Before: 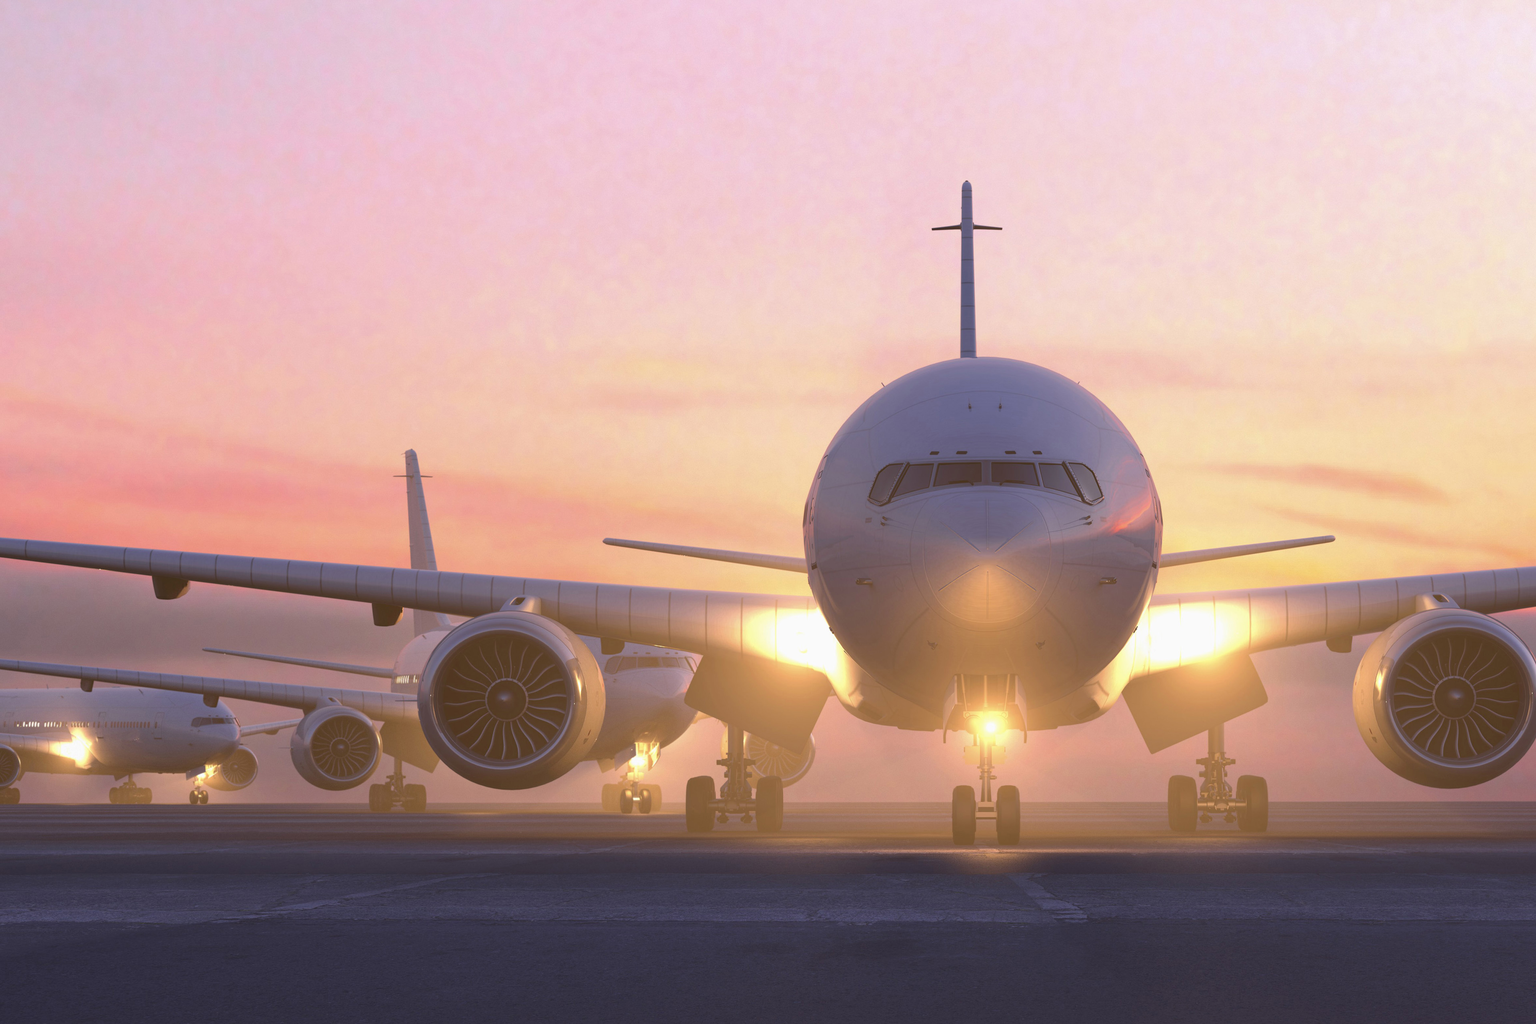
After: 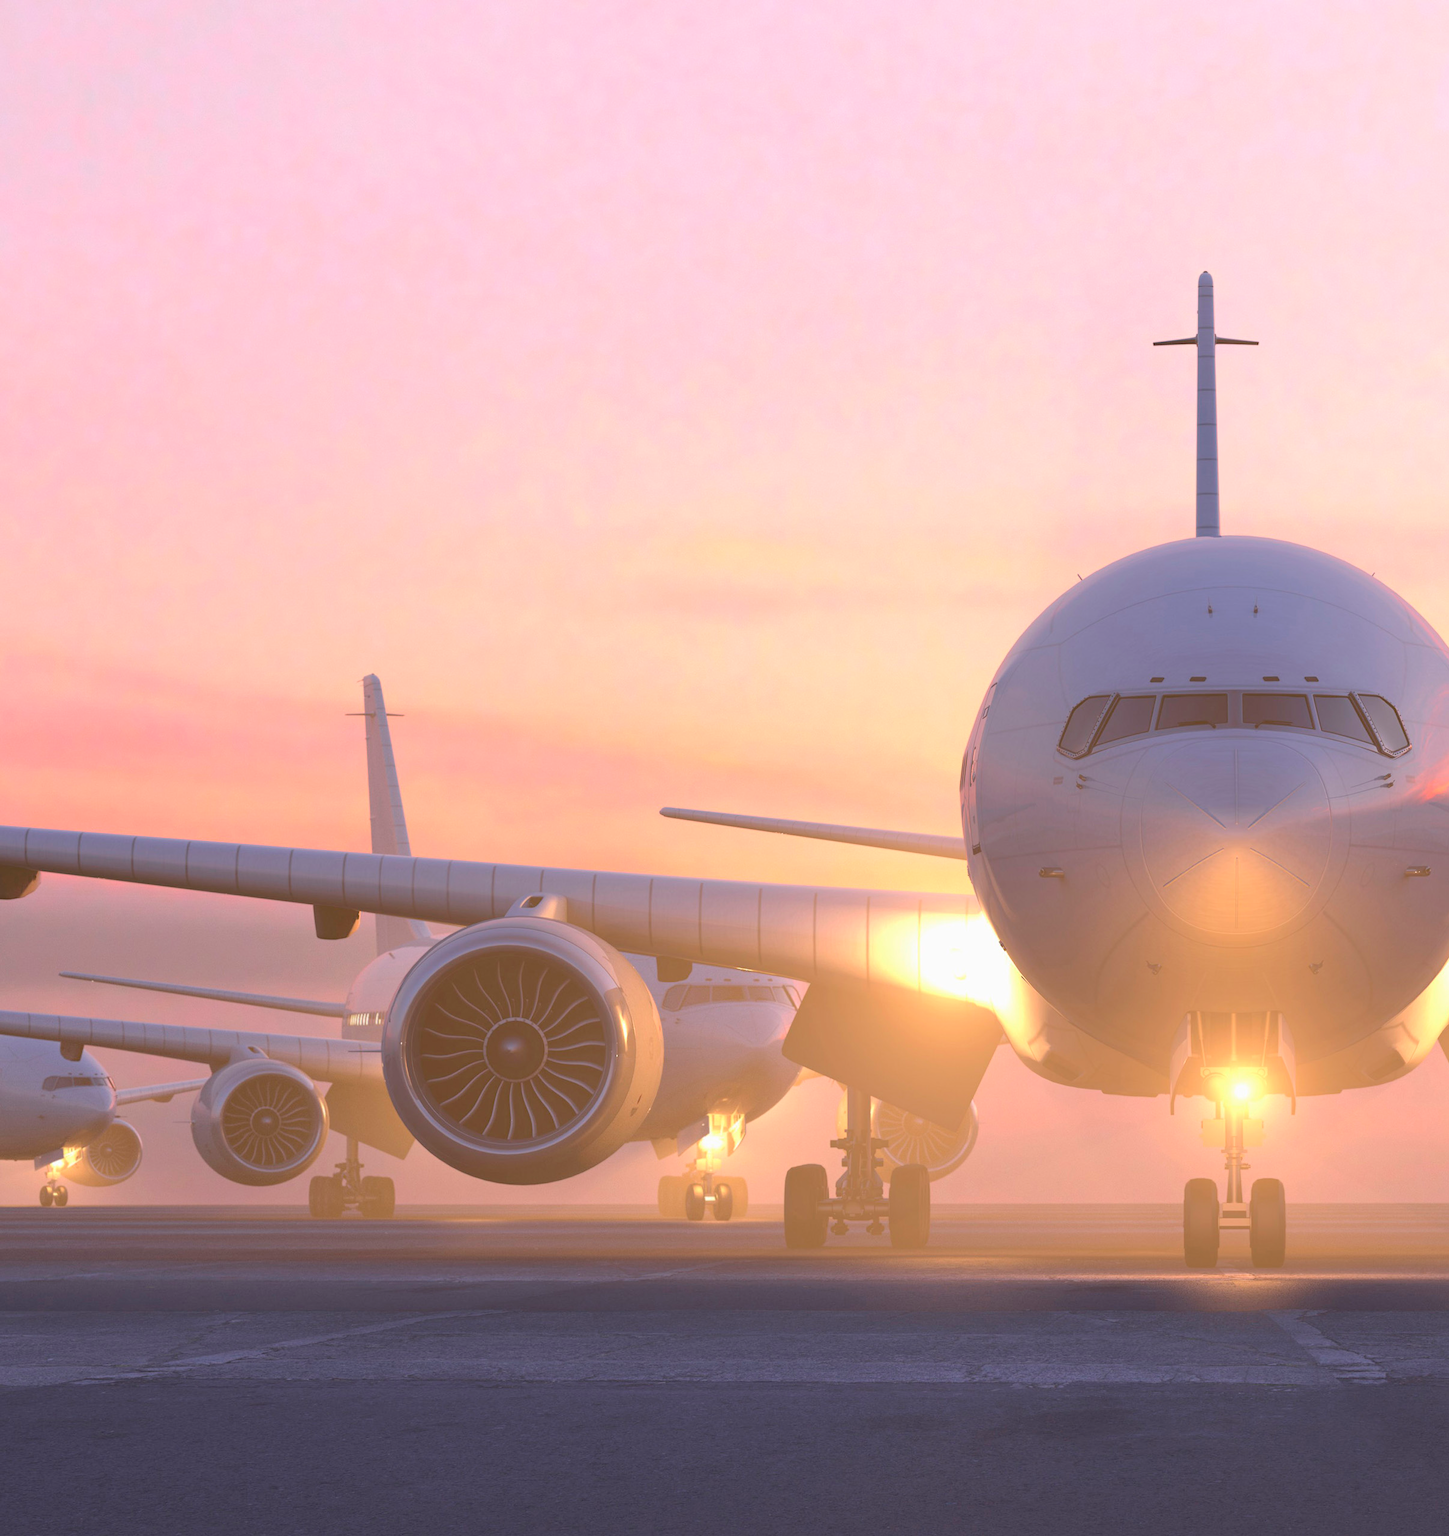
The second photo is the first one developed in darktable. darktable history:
contrast brightness saturation: brightness 0.146
crop: left 10.645%, right 26.42%
